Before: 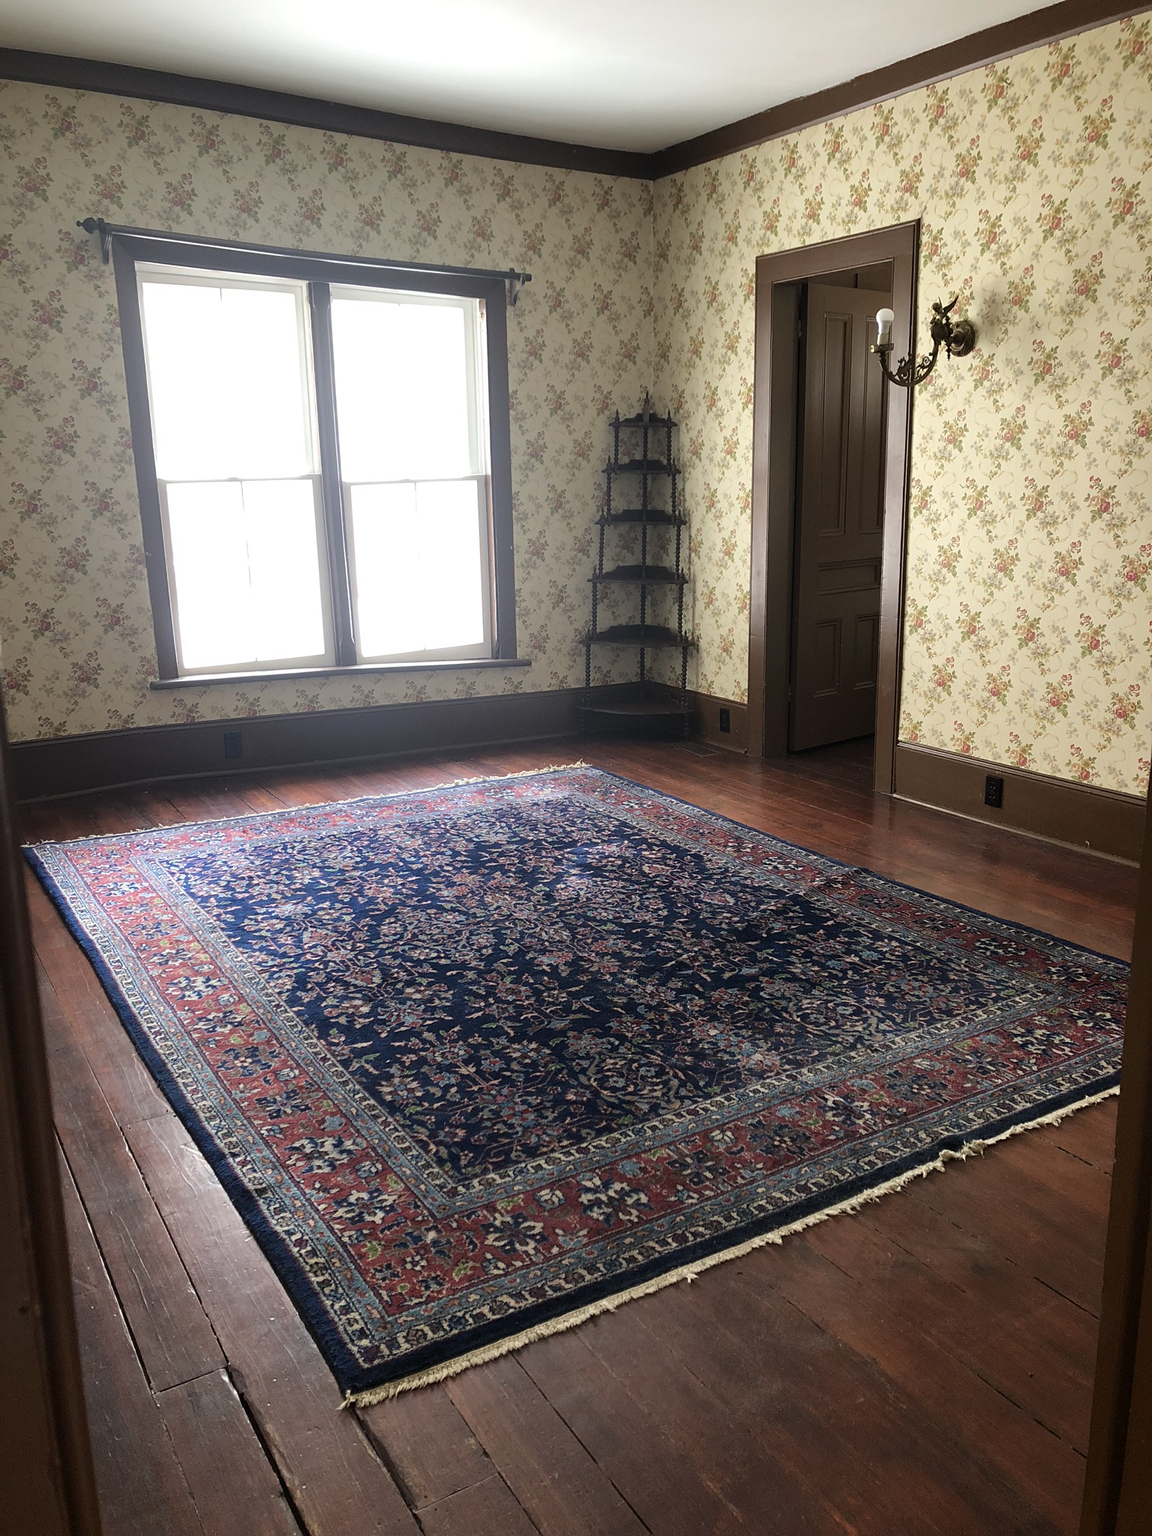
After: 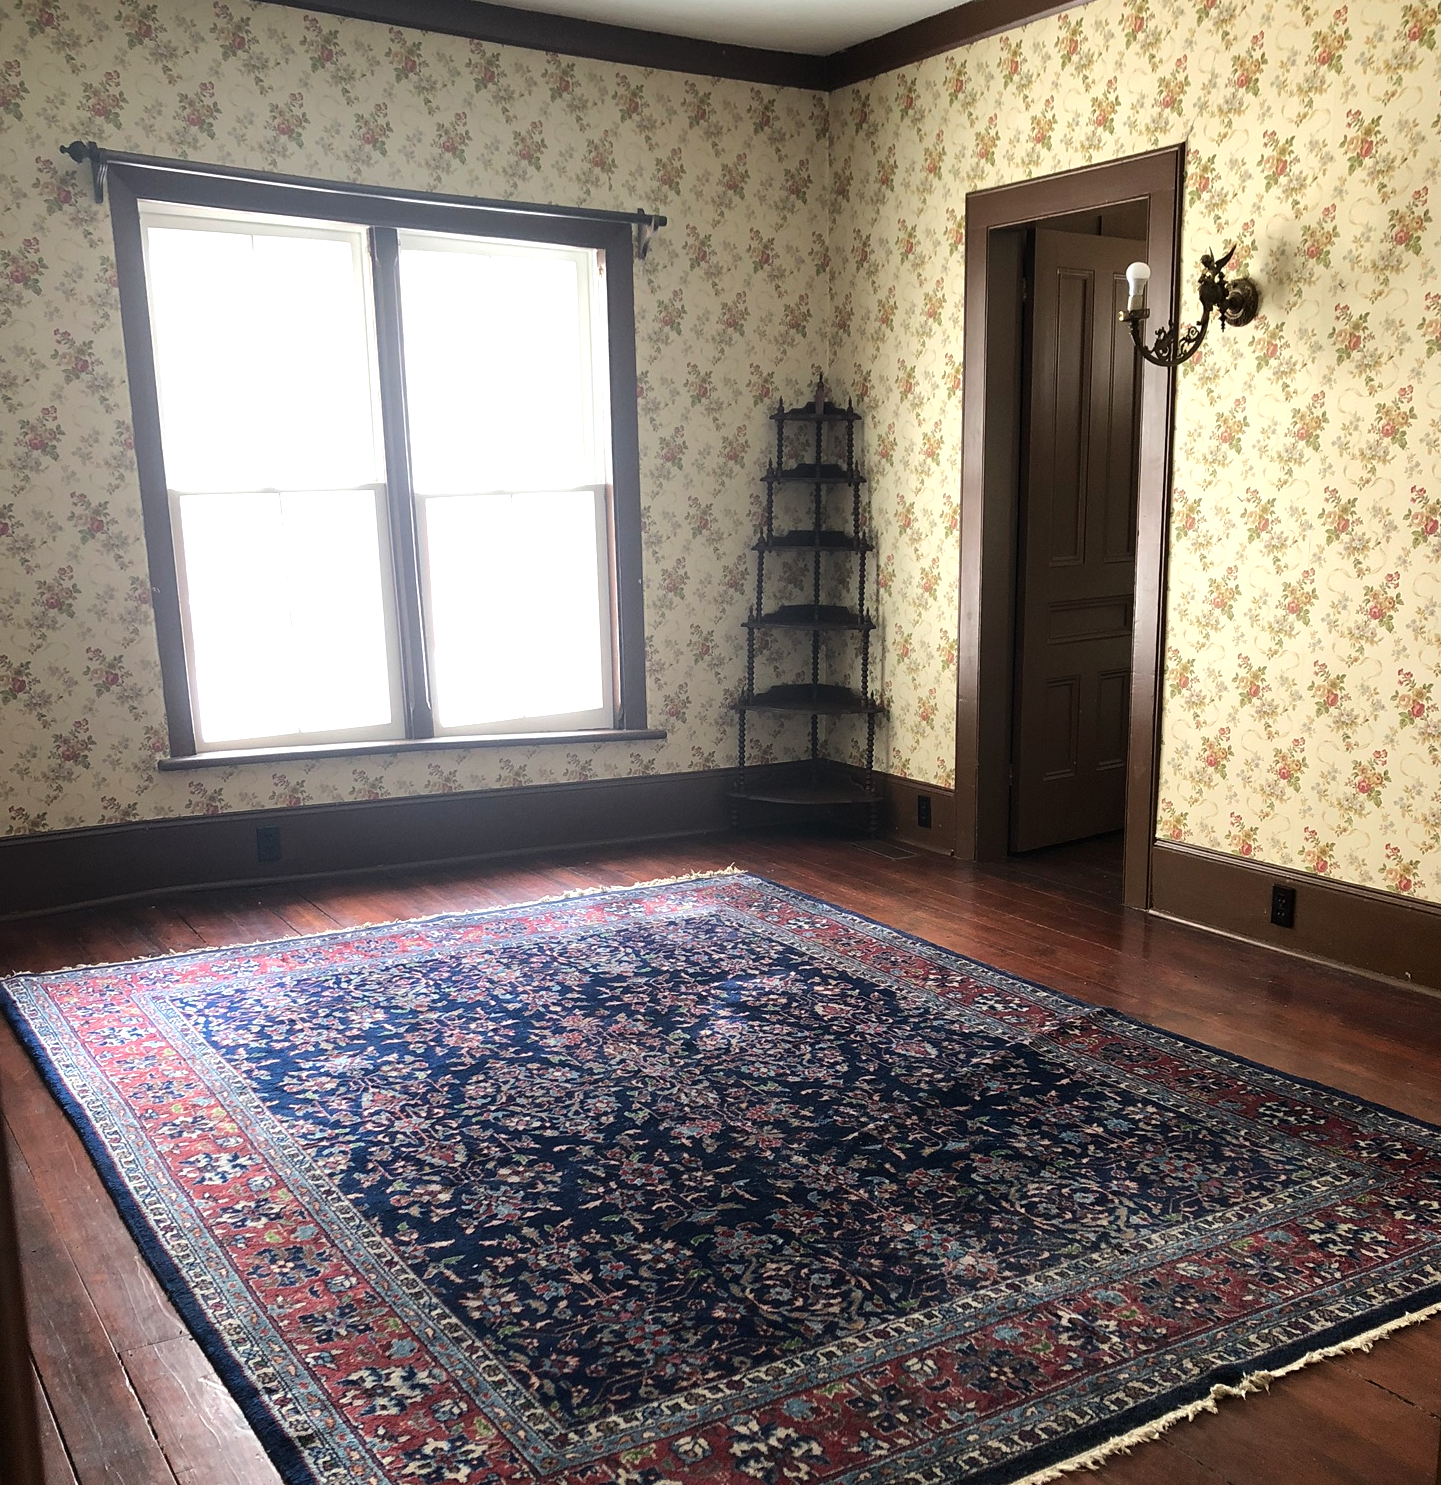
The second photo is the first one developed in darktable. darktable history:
crop: left 2.737%, top 7.287%, right 3.421%, bottom 20.179%
tone equalizer: -8 EV -0.417 EV, -7 EV -0.389 EV, -6 EV -0.333 EV, -5 EV -0.222 EV, -3 EV 0.222 EV, -2 EV 0.333 EV, -1 EV 0.389 EV, +0 EV 0.417 EV, edges refinement/feathering 500, mask exposure compensation -1.57 EV, preserve details no
